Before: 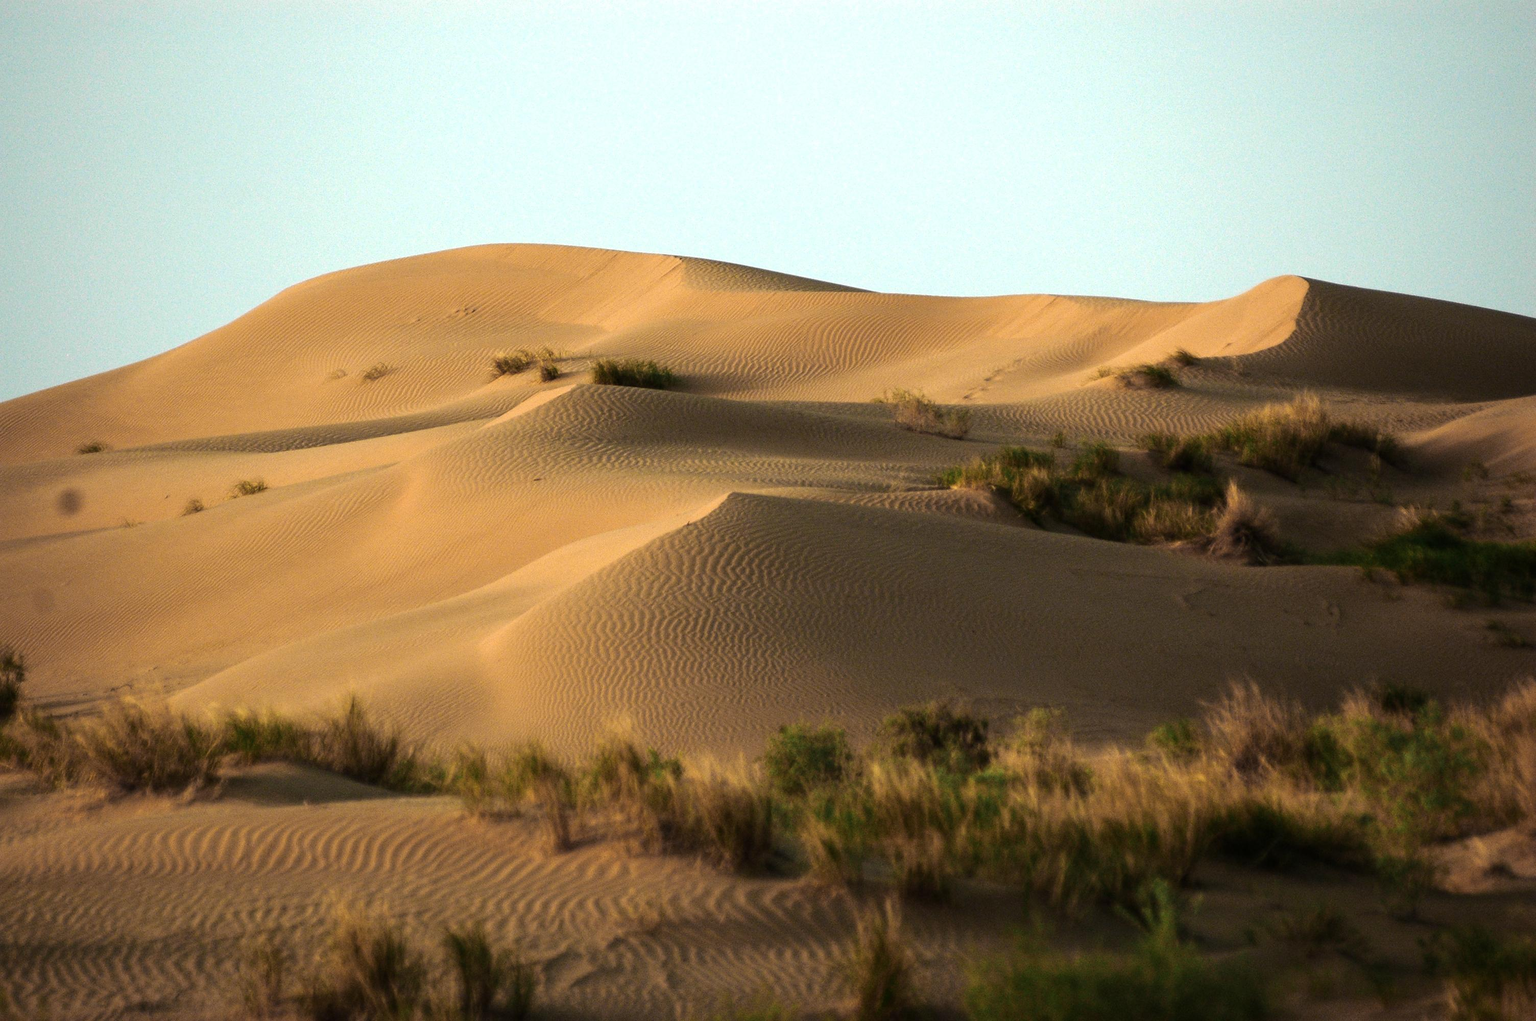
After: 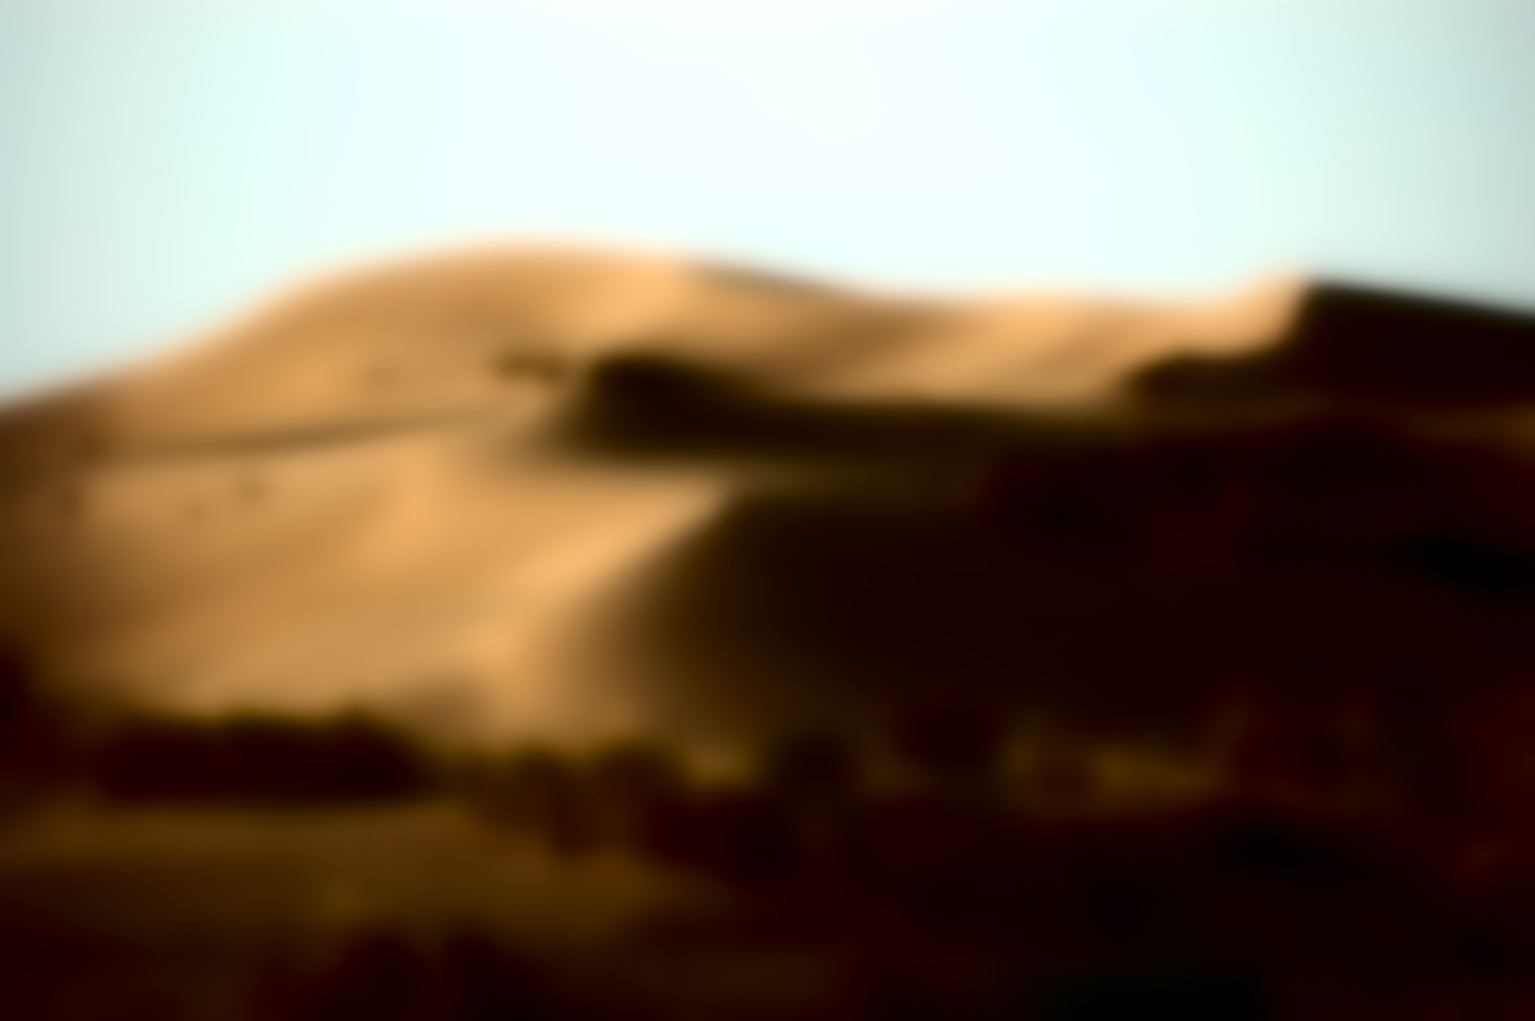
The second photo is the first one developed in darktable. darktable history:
rotate and perspective: automatic cropping off
lowpass: radius 31.92, contrast 1.72, brightness -0.98, saturation 0.94
exposure: black level correction 0.007, exposure 0.159 EV, compensate highlight preservation false
